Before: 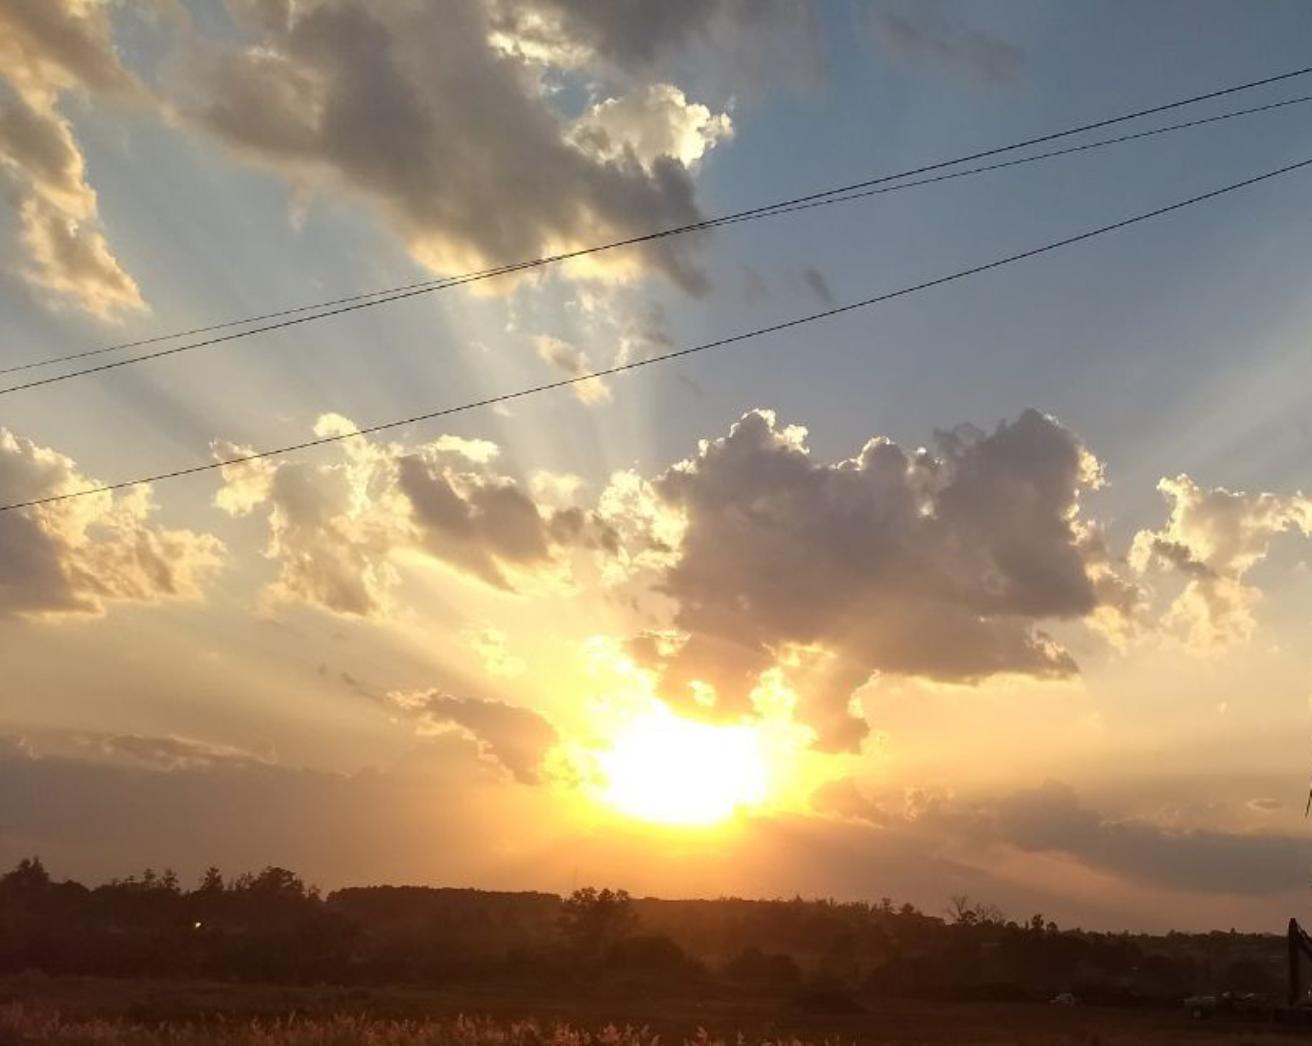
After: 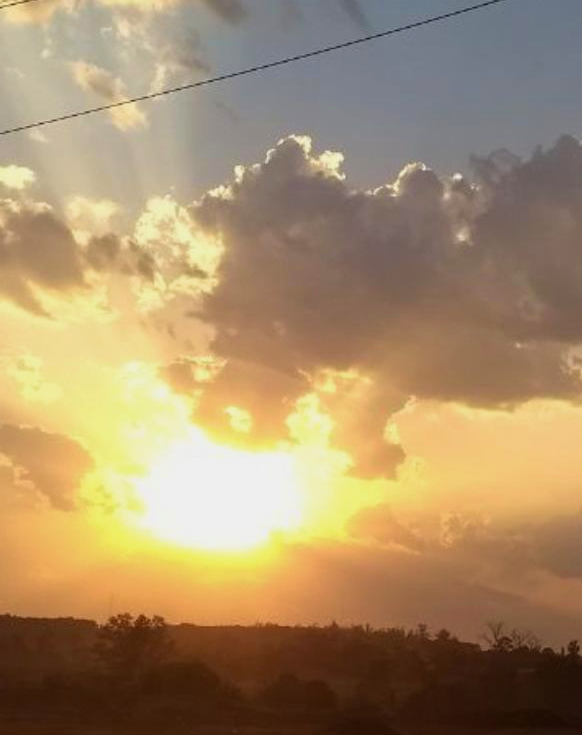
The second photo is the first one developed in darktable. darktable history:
velvia: on, module defaults
exposure: exposure -0.21 EV, compensate highlight preservation false
crop: left 35.432%, top 26.233%, right 20.145%, bottom 3.432%
